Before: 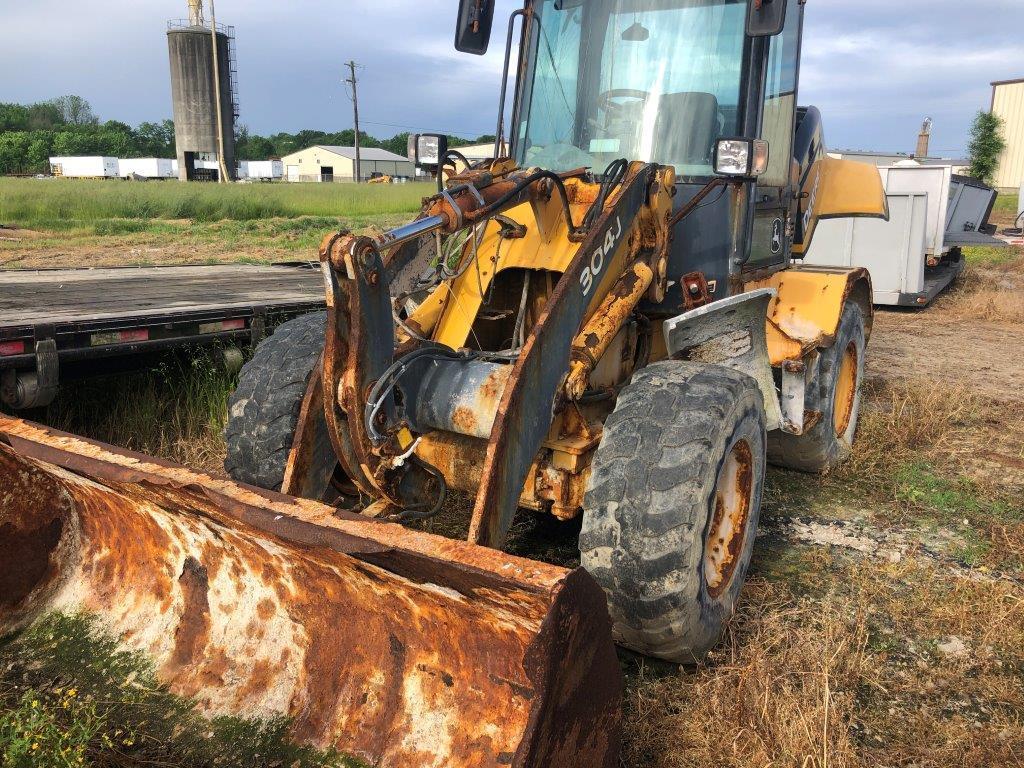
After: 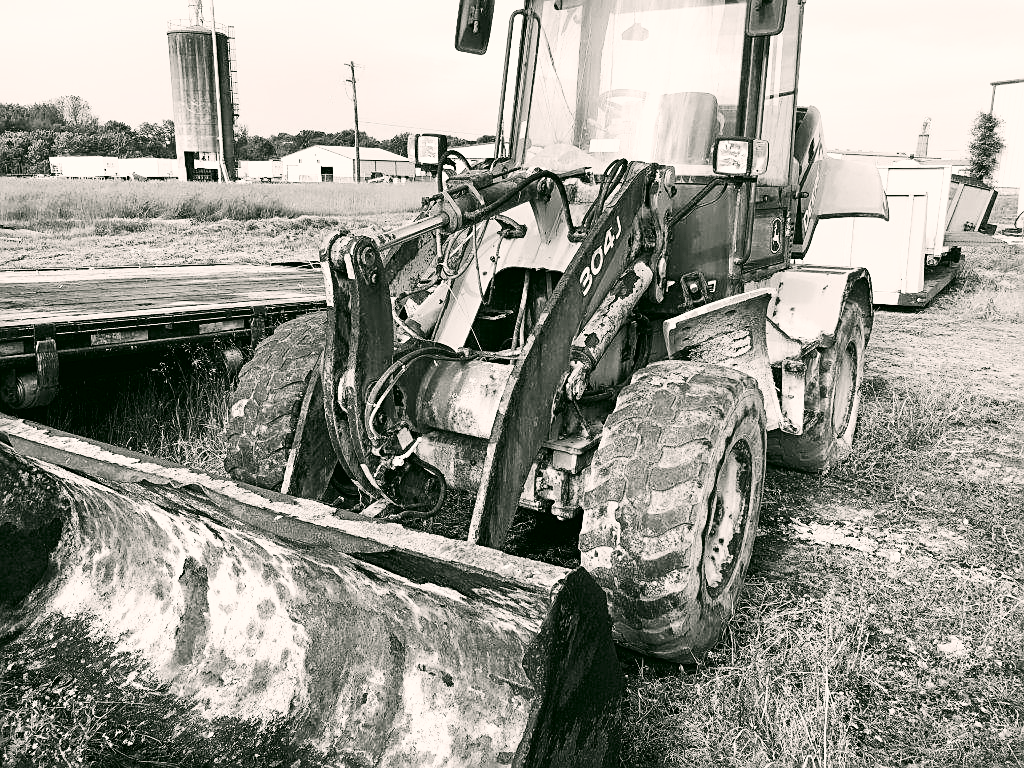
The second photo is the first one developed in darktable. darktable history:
color correction: highlights a* 3.93, highlights b* 4.94, shadows a* -8.17, shadows b* 4.74
color calibration: output gray [0.23, 0.37, 0.4, 0], illuminant as shot in camera, x 0.365, y 0.378, temperature 4431.24 K
sharpen: on, module defaults
base curve: curves: ch0 [(0, 0) (0.007, 0.004) (0.027, 0.03) (0.046, 0.07) (0.207, 0.54) (0.442, 0.872) (0.673, 0.972) (1, 1)]
